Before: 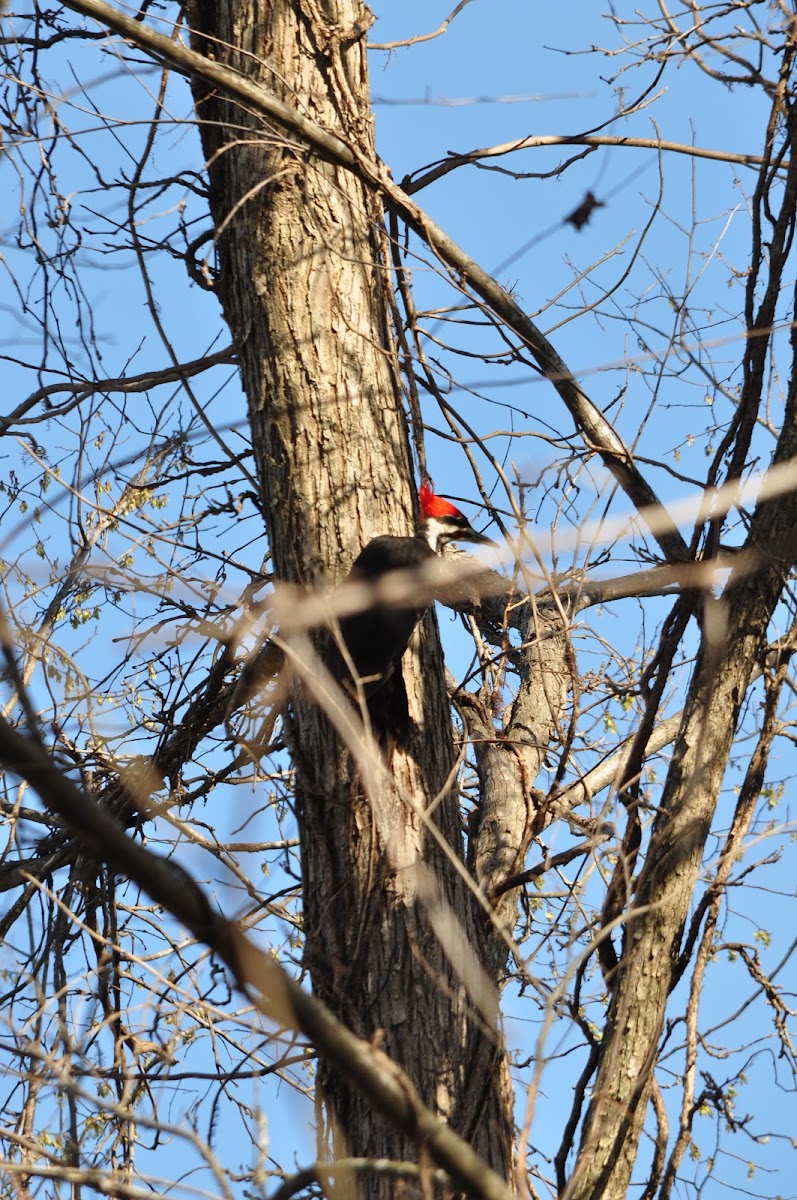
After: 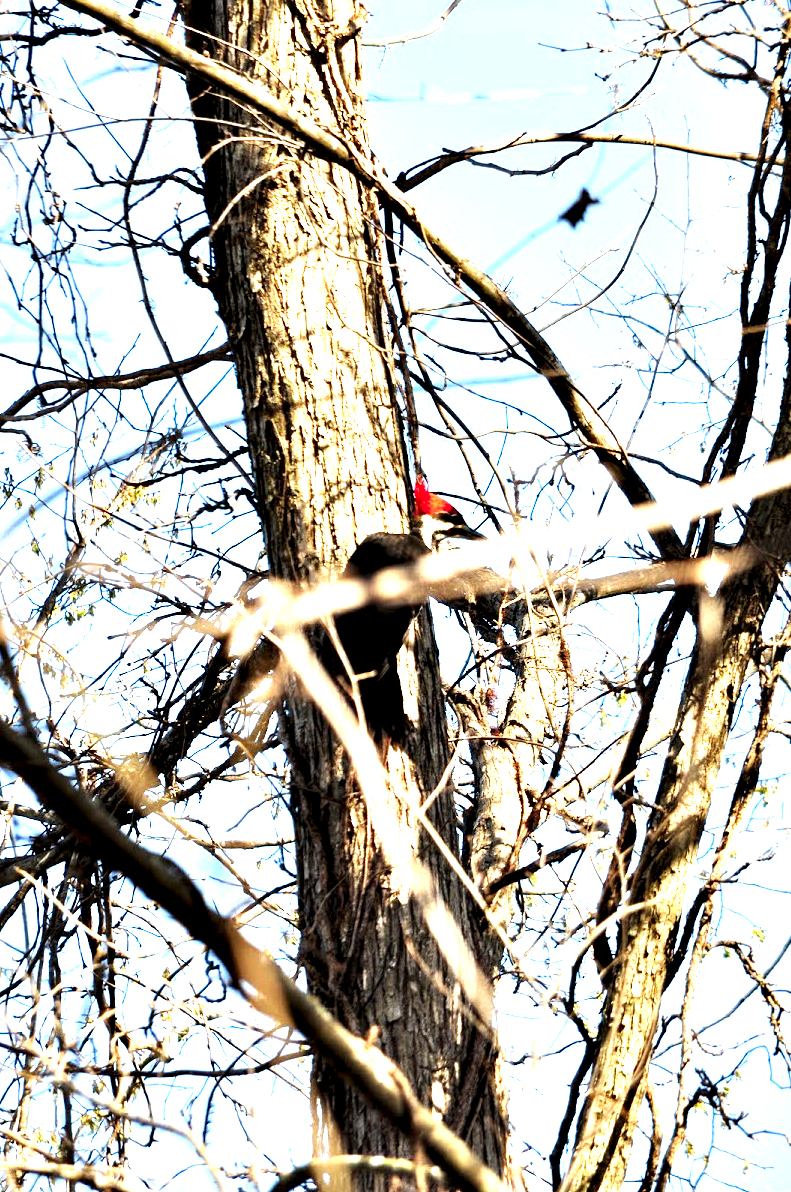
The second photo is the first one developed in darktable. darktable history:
color balance rgb: perceptual saturation grading › global saturation 0.01%
exposure: black level correction 0, exposure 1.742 EV, compensate highlight preservation false
contrast equalizer: y [[0.6 ×6], [0.55 ×6], [0 ×6], [0 ×6], [0 ×6]]
crop and rotate: left 0.647%, top 0.307%, bottom 0.339%
